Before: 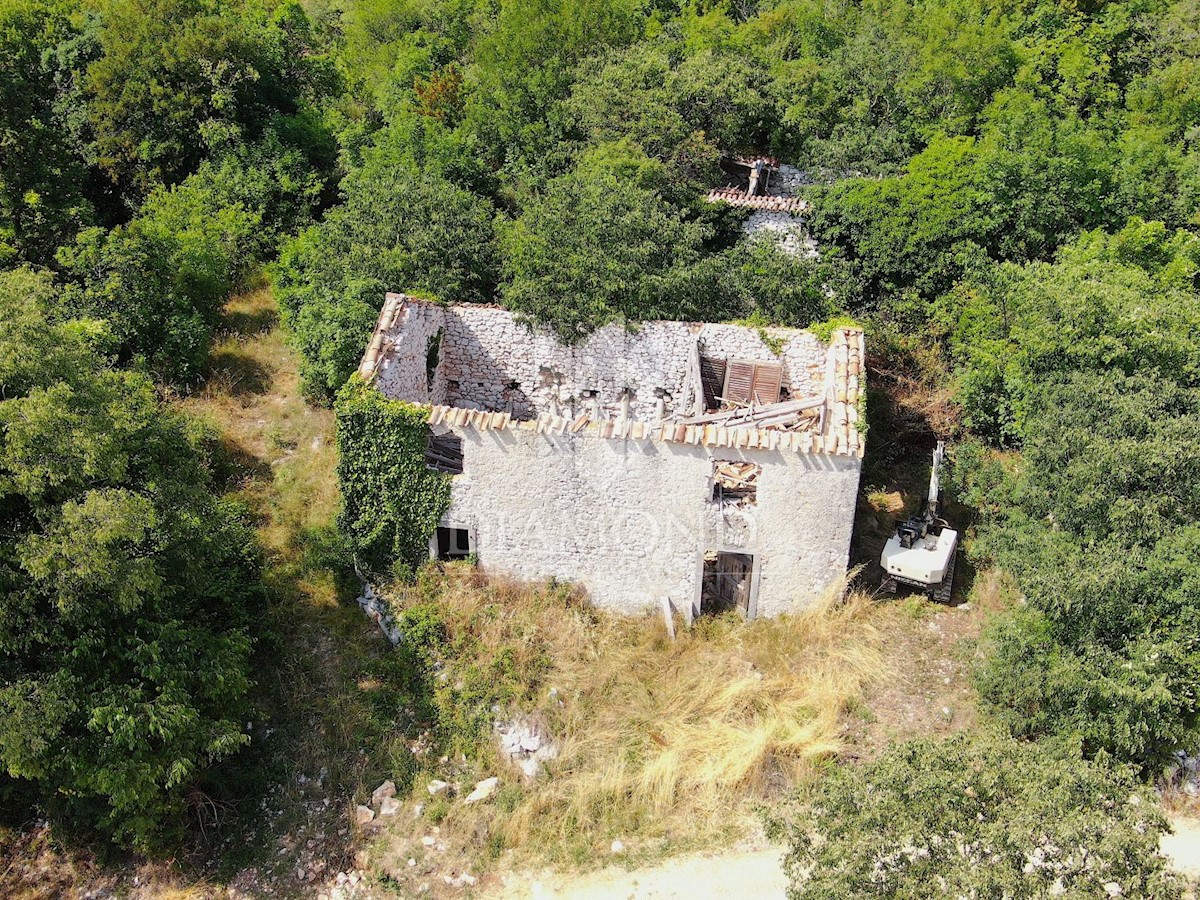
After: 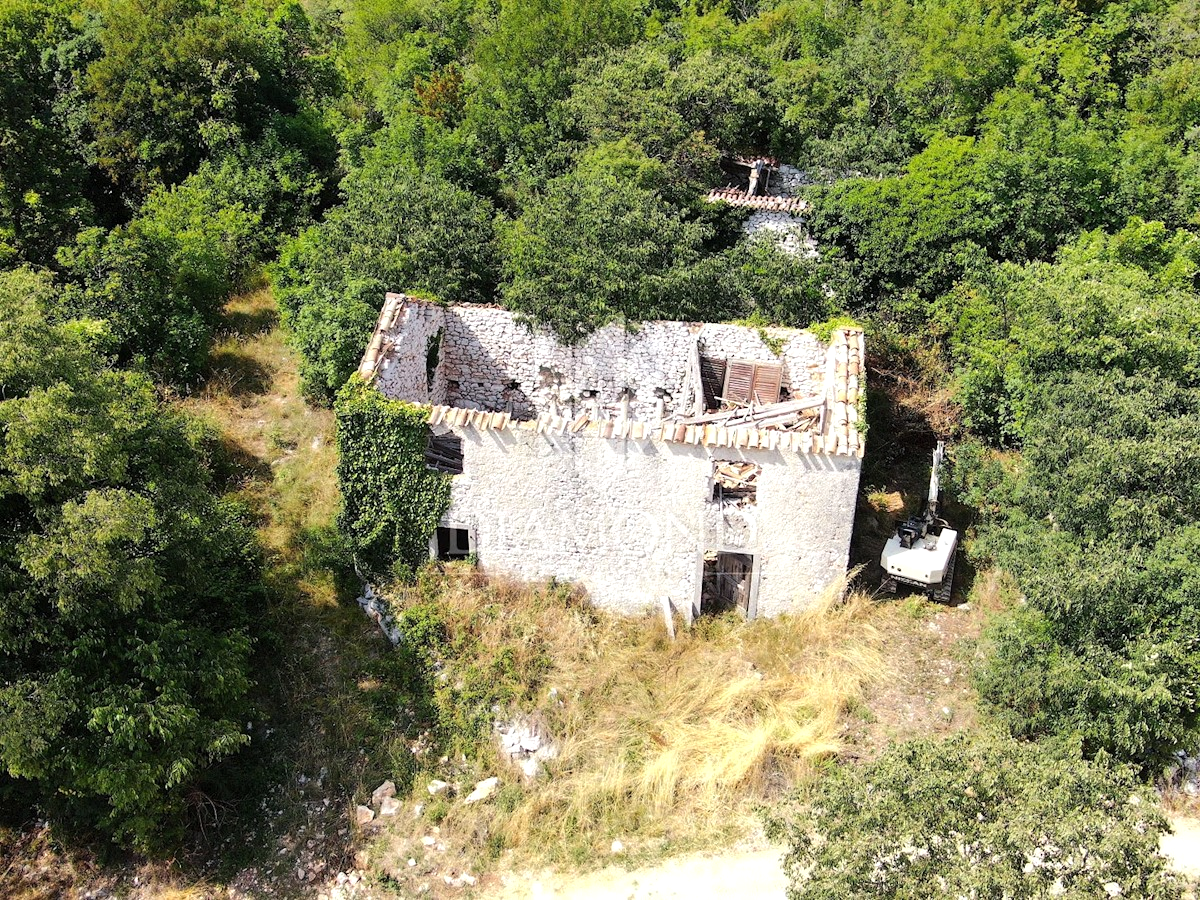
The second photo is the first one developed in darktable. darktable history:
tone equalizer: -8 EV -0.415 EV, -7 EV -0.424 EV, -6 EV -0.327 EV, -5 EV -0.186 EV, -3 EV 0.222 EV, -2 EV 0.347 EV, -1 EV 0.395 EV, +0 EV 0.443 EV, edges refinement/feathering 500, mask exposure compensation -1.57 EV, preserve details no
